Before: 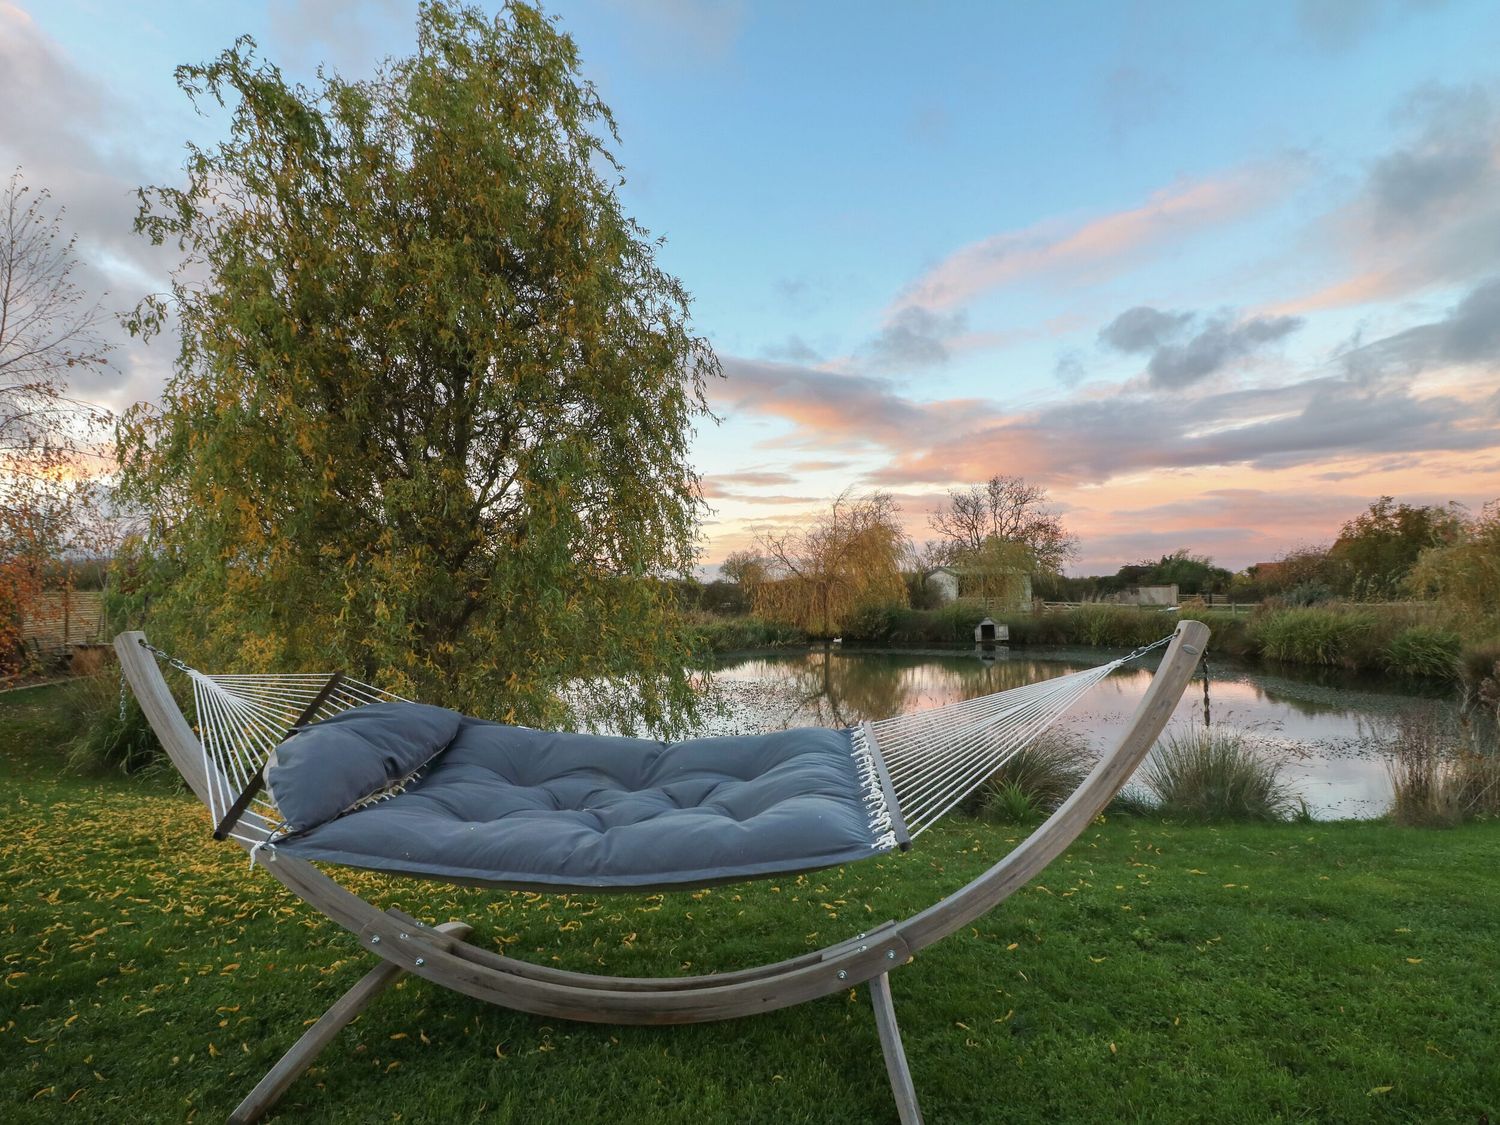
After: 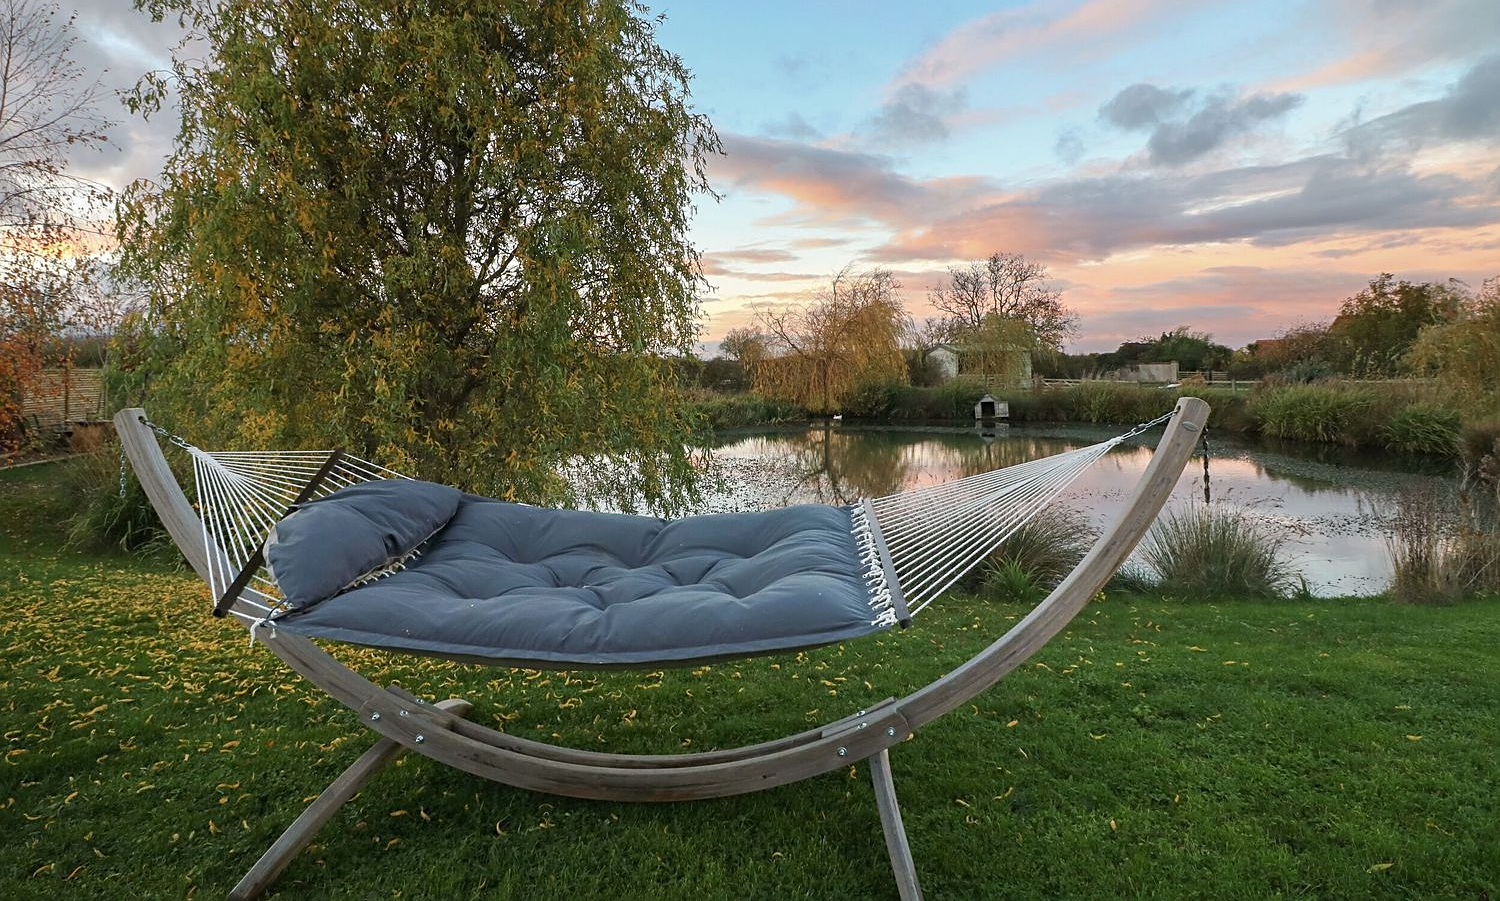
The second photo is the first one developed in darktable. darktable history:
sharpen: on, module defaults
crop and rotate: top 19.899%
